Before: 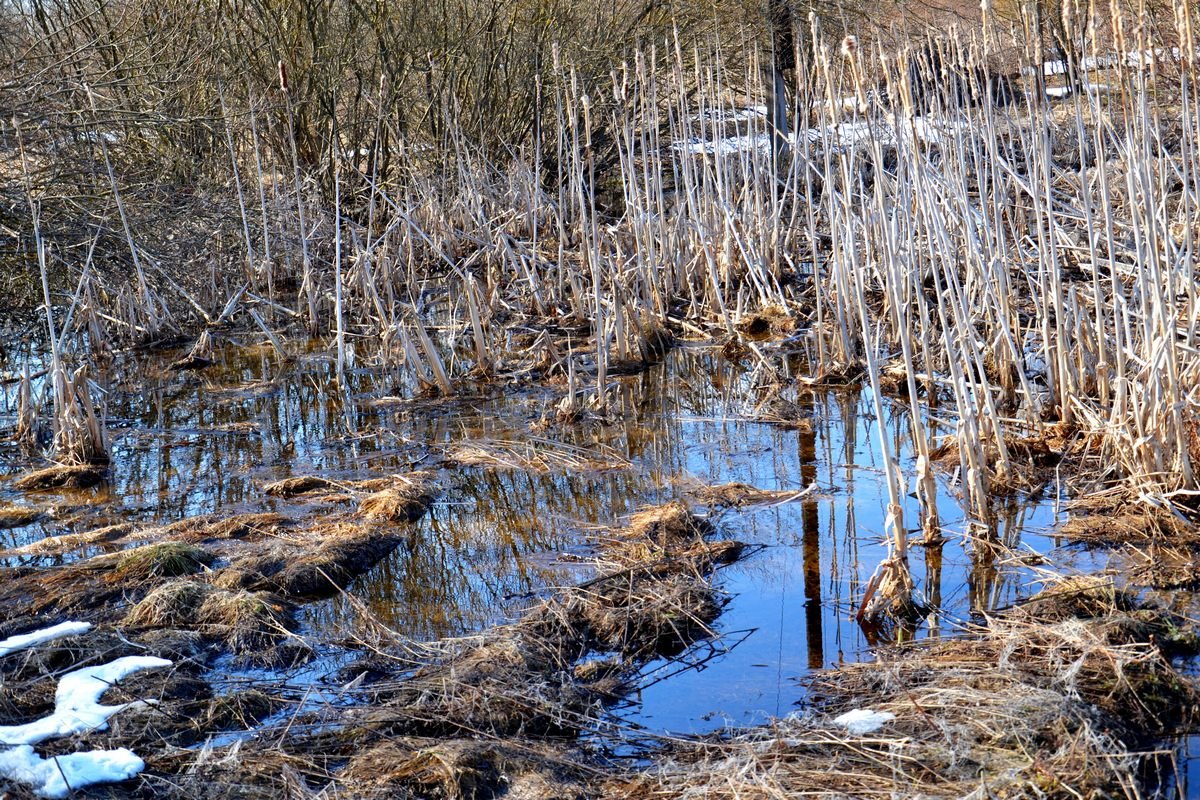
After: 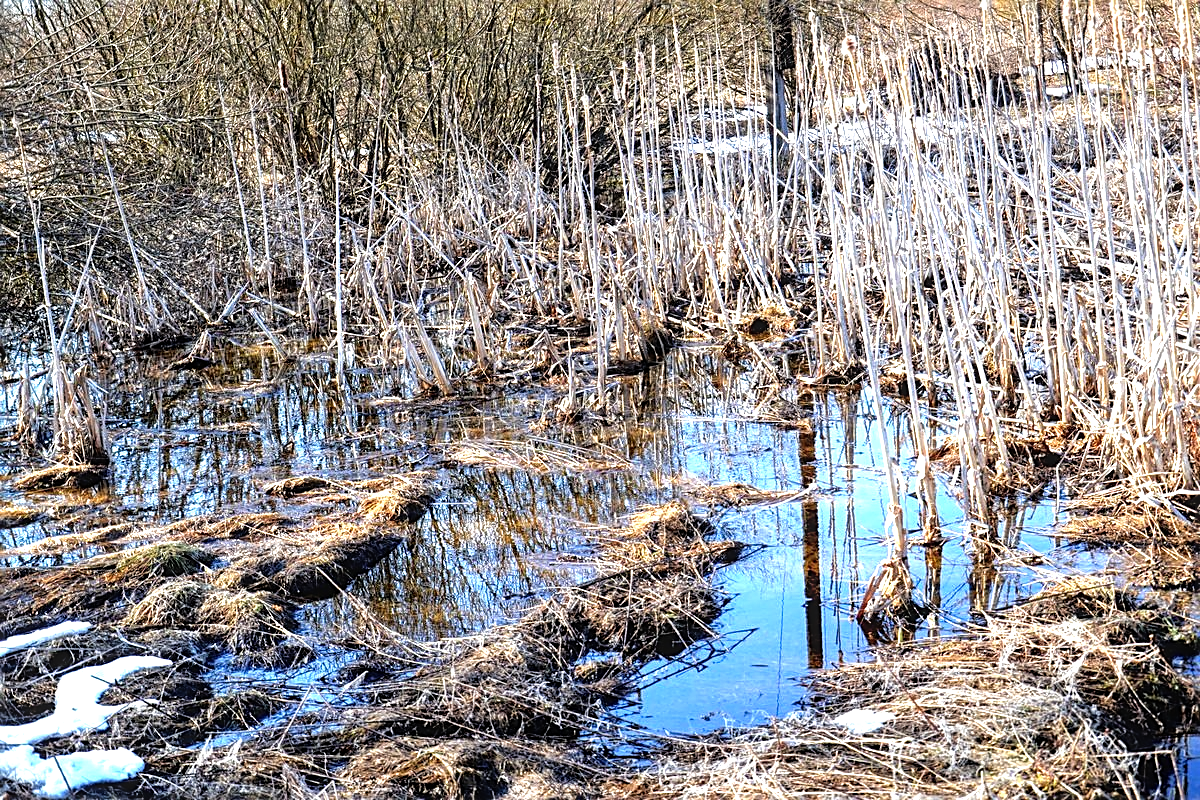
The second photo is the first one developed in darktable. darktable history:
sharpen: on, module defaults
tone equalizer: -8 EV -1.11 EV, -7 EV -0.971 EV, -6 EV -0.869 EV, -5 EV -0.582 EV, -3 EV 0.562 EV, -2 EV 0.875 EV, -1 EV 0.992 EV, +0 EV 1.08 EV
local contrast: on, module defaults
